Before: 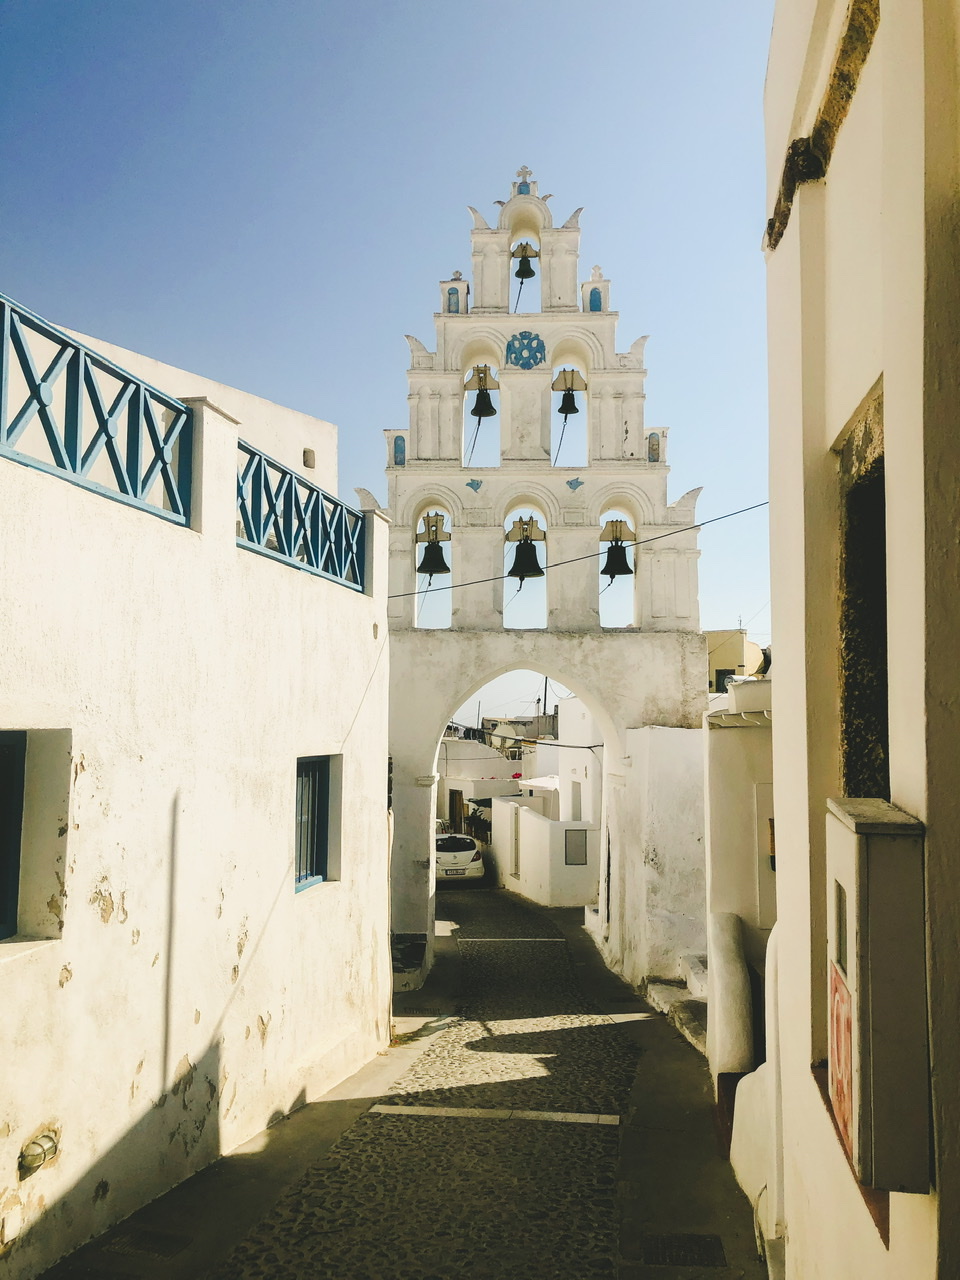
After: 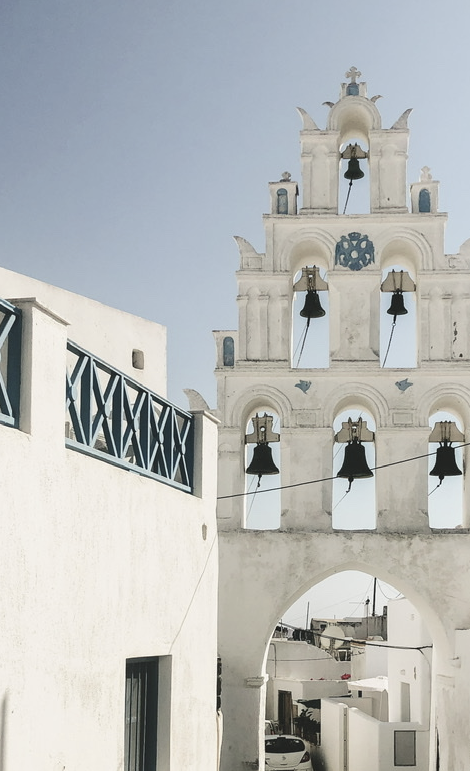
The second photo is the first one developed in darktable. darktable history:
color balance rgb: perceptual saturation grading › global saturation -29.249%, perceptual saturation grading › highlights -20.91%, perceptual saturation grading › mid-tones -23.649%, perceptual saturation grading › shadows -25.163%
crop: left 17.894%, top 7.793%, right 33.114%, bottom 31.899%
